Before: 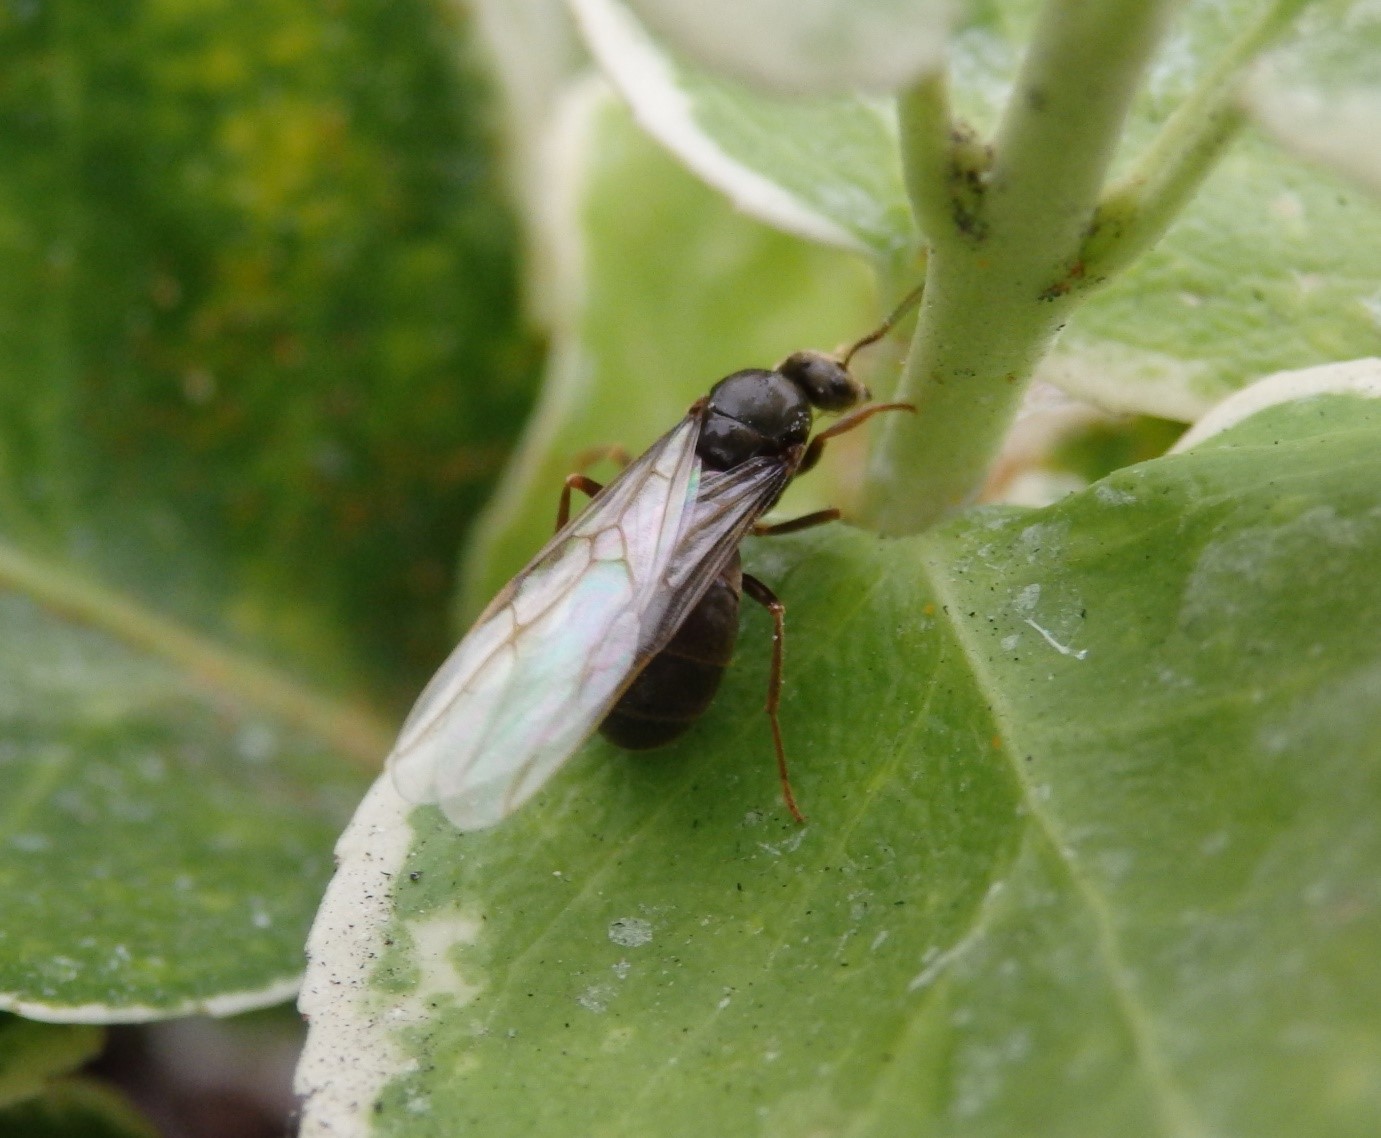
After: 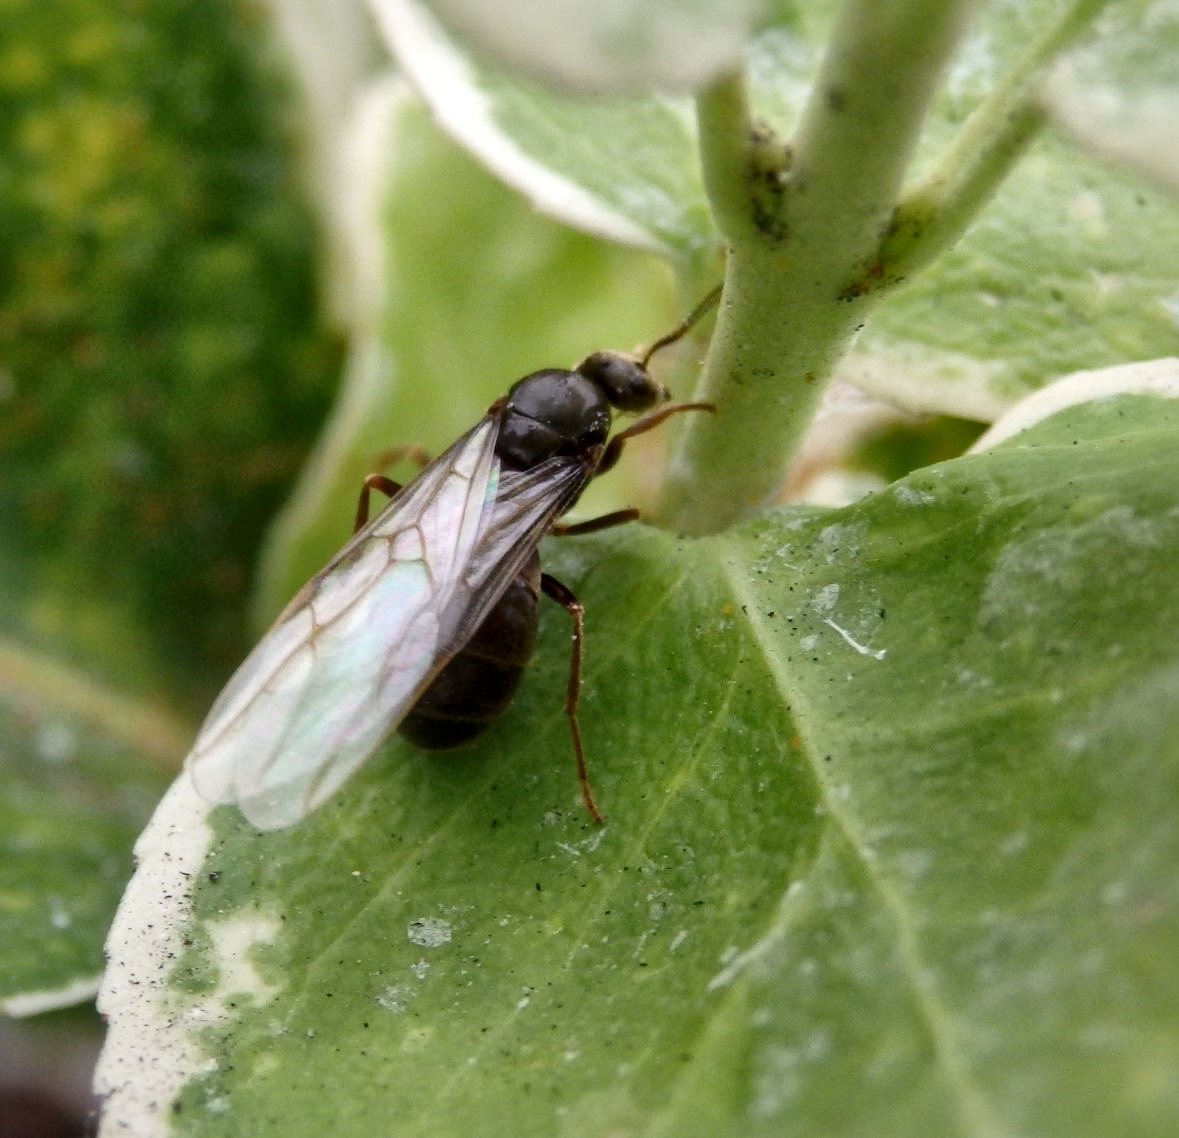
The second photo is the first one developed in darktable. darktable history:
crop and rotate: left 14.584%
local contrast: mode bilateral grid, contrast 20, coarseness 50, detail 171%, midtone range 0.2
